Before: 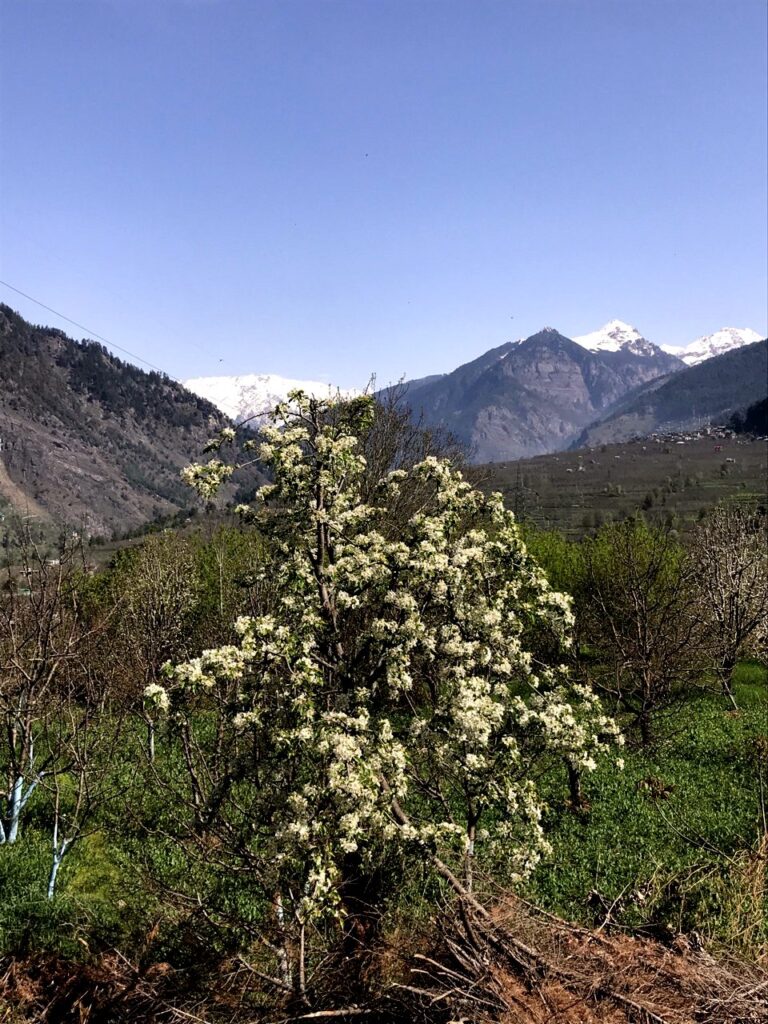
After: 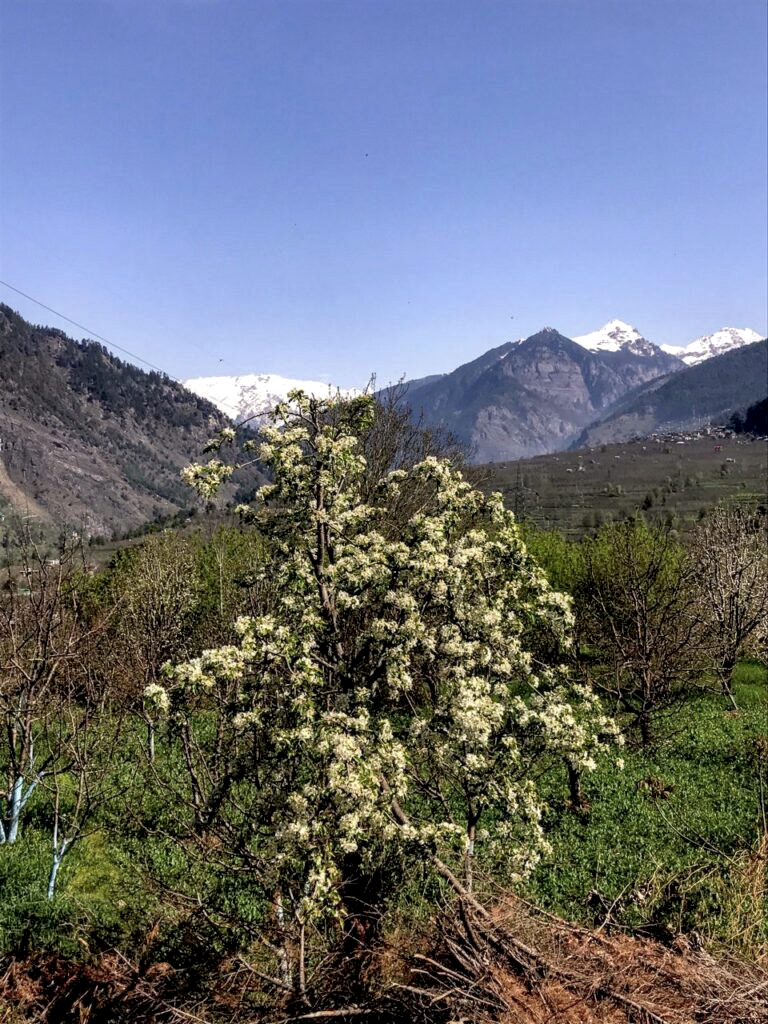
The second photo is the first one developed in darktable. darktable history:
shadows and highlights: on, module defaults
local contrast: detail 130%
